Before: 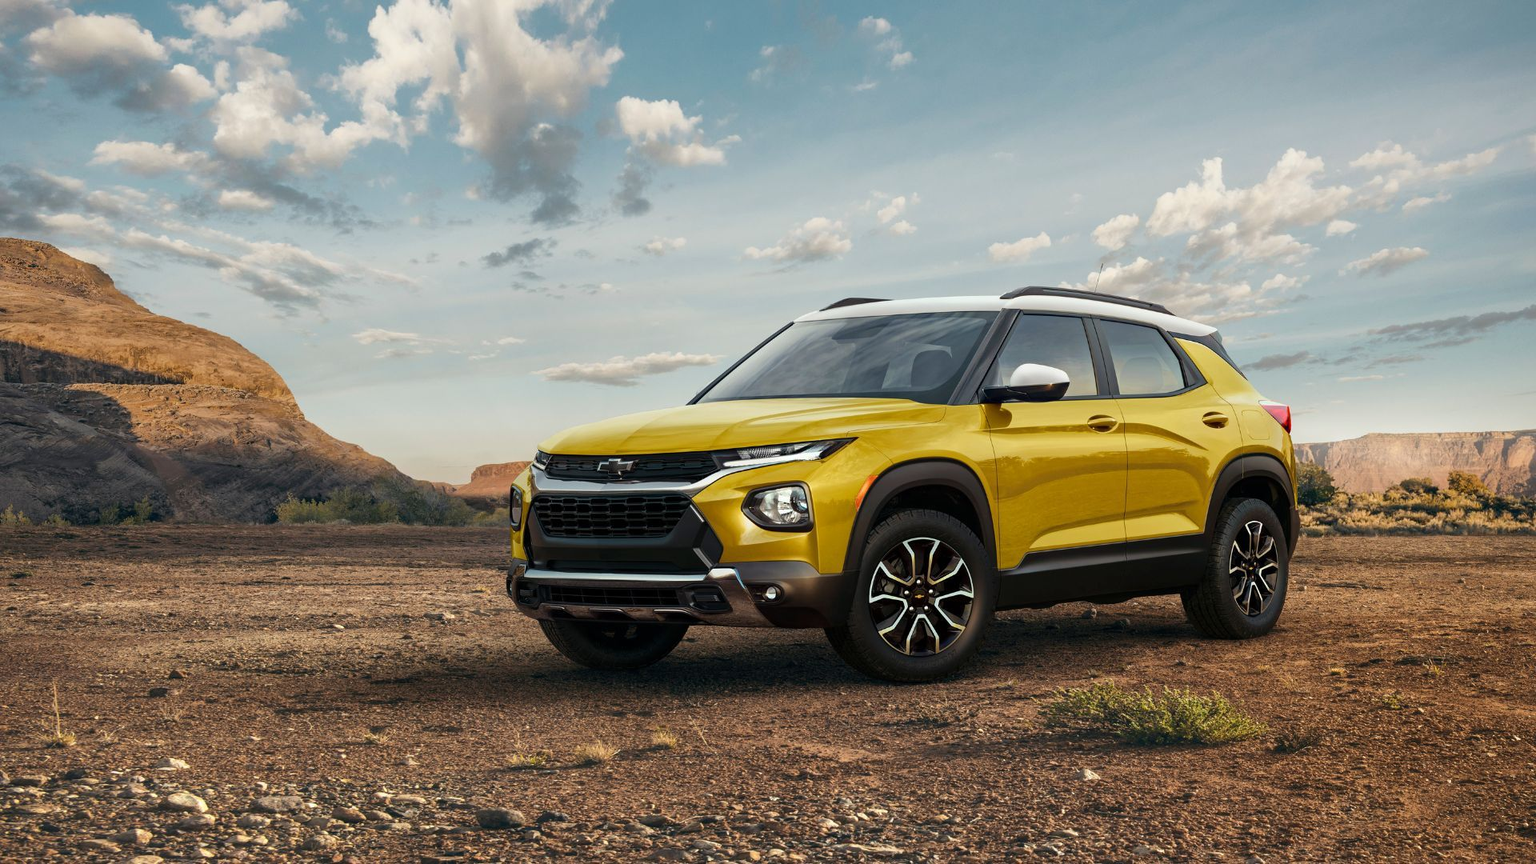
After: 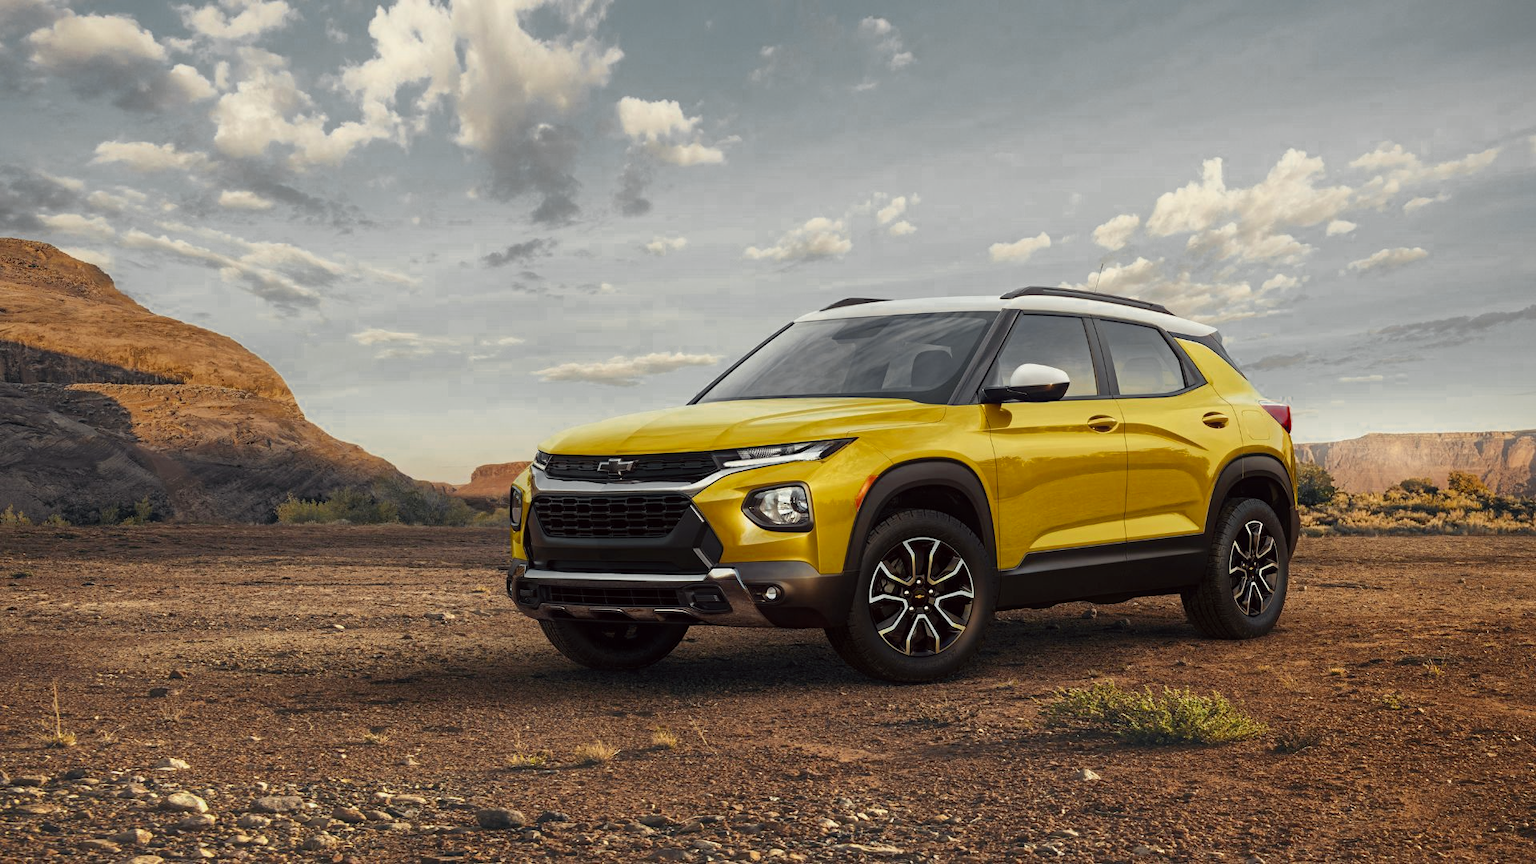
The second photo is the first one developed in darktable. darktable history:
color zones: curves: ch0 [(0.035, 0.242) (0.25, 0.5) (0.384, 0.214) (0.488, 0.255) (0.75, 0.5)]; ch1 [(0.063, 0.379) (0.25, 0.5) (0.354, 0.201) (0.489, 0.085) (0.729, 0.271)]; ch2 [(0.25, 0.5) (0.38, 0.517) (0.442, 0.51) (0.735, 0.456)]
color correction: highlights a* -0.95, highlights b* 4.5, shadows a* 3.55
contrast equalizer: y [[0.5, 0.5, 0.468, 0.5, 0.5, 0.5], [0.5 ×6], [0.5 ×6], [0 ×6], [0 ×6]]
